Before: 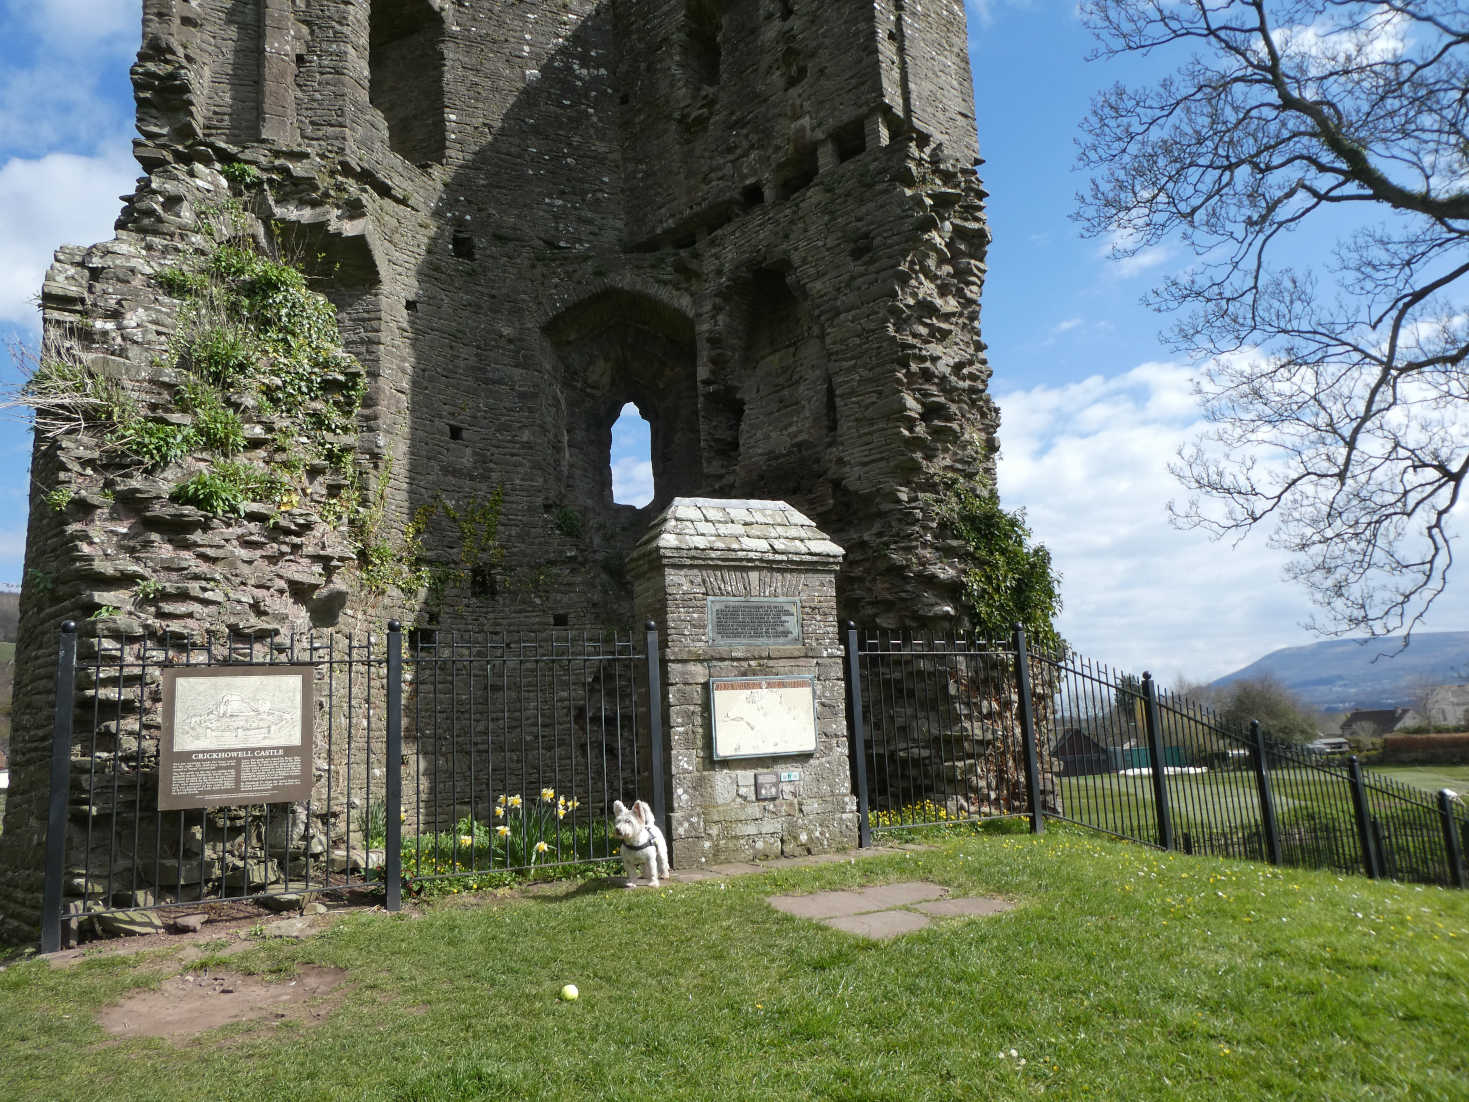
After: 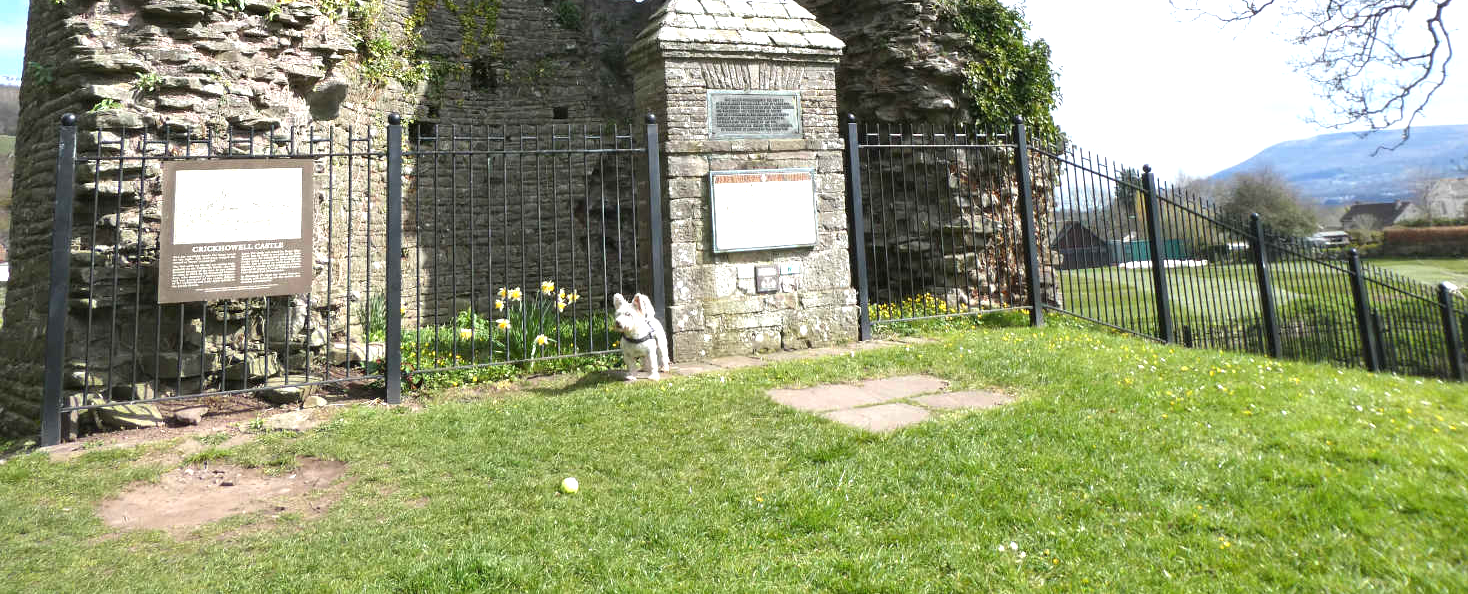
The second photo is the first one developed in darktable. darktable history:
exposure: black level correction 0, exposure 1 EV, compensate exposure bias true, compensate highlight preservation false
crop and rotate: top 46.028%, right 0.012%
